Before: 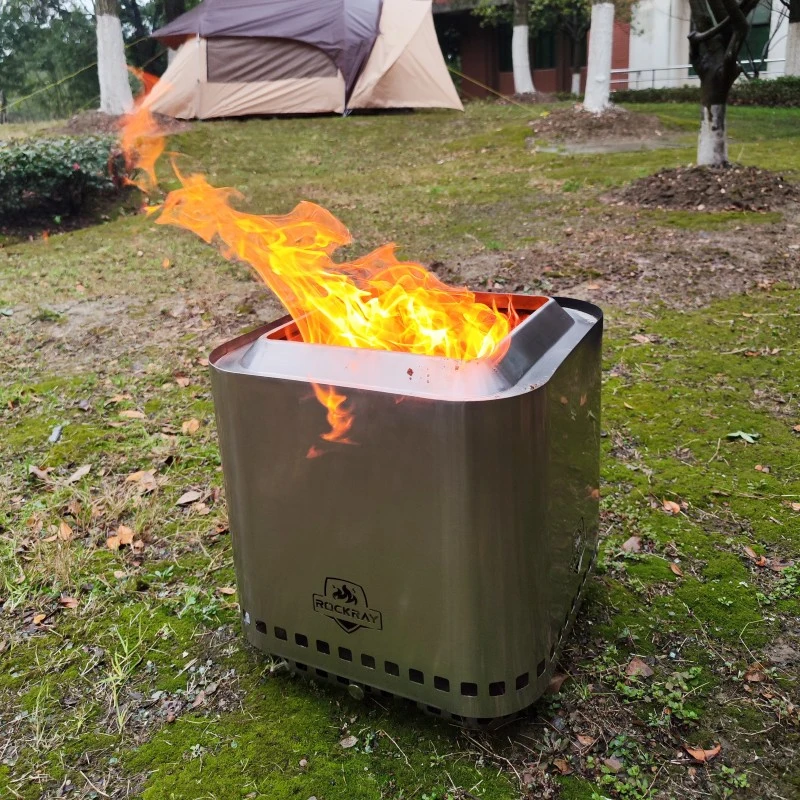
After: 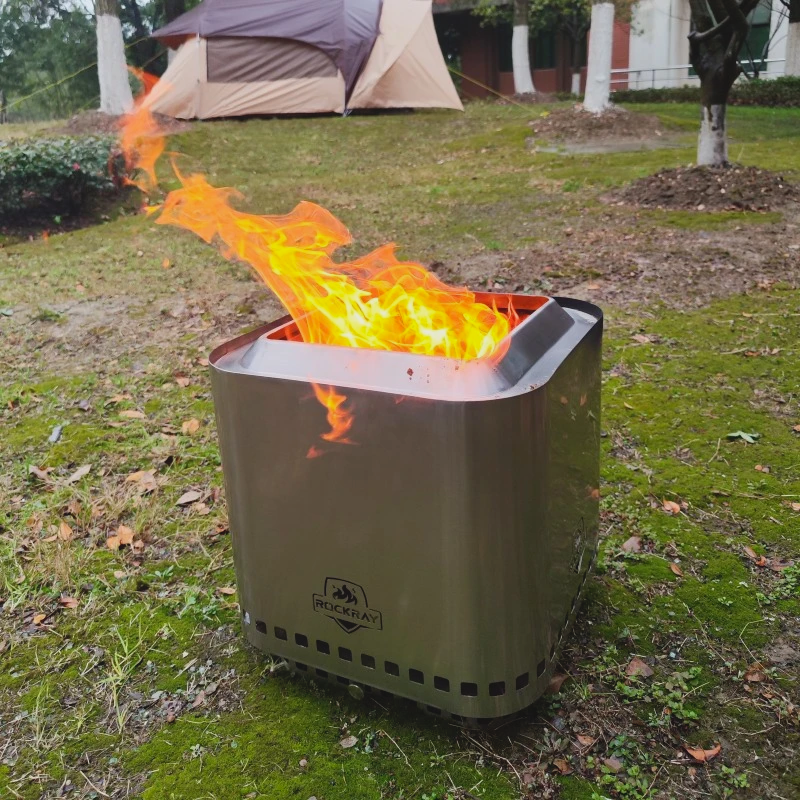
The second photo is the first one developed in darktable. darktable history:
local contrast: highlights 70%, shadows 69%, detail 80%, midtone range 0.323
